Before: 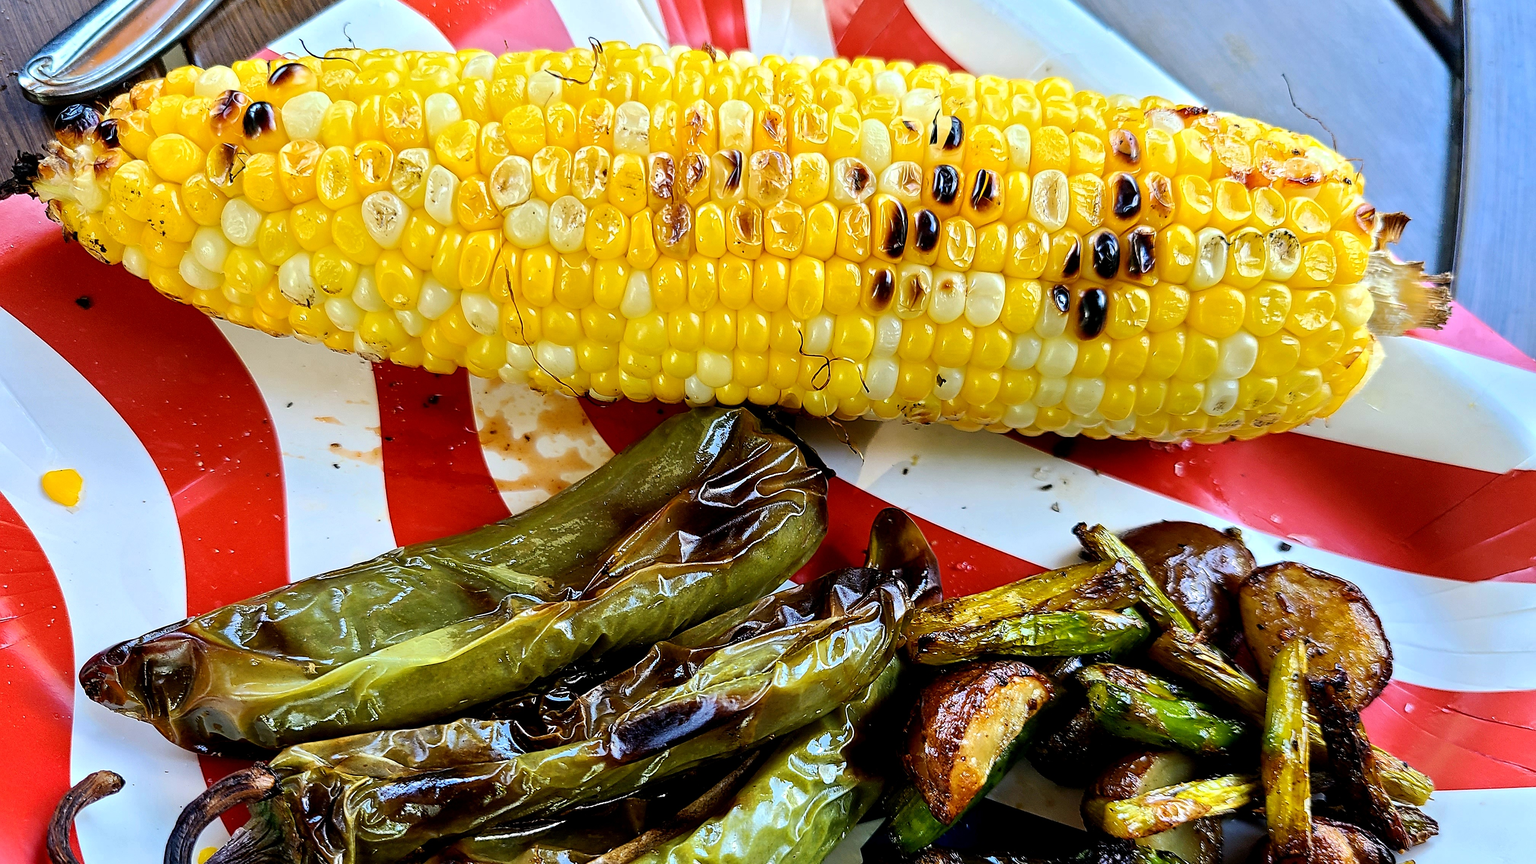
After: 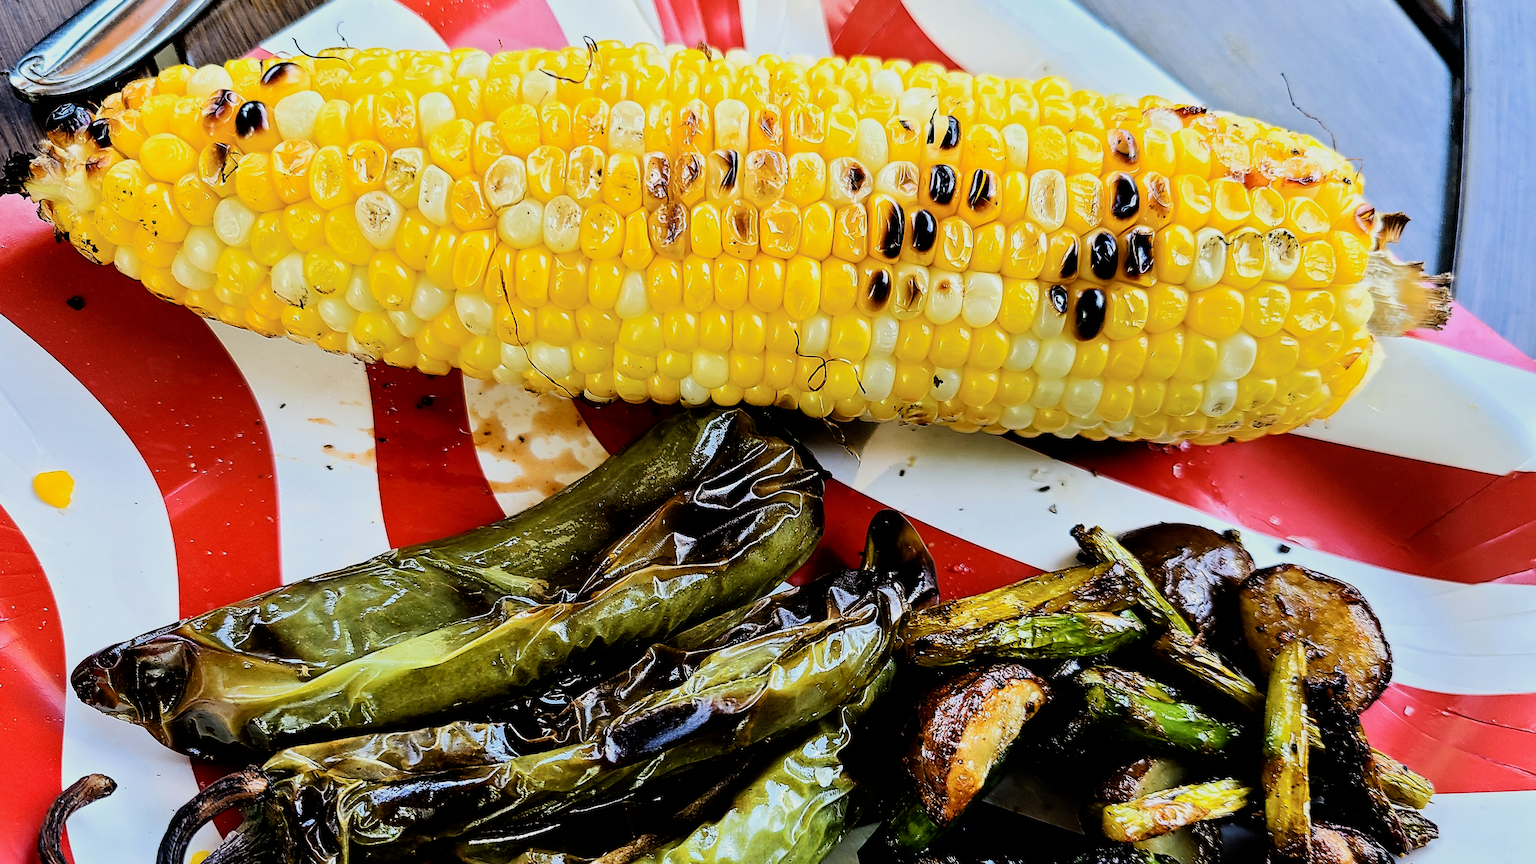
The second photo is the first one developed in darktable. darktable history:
filmic rgb: black relative exposure -5 EV, hardness 2.88, contrast 1.4, highlights saturation mix -30%
crop and rotate: left 0.614%, top 0.179%, bottom 0.309%
